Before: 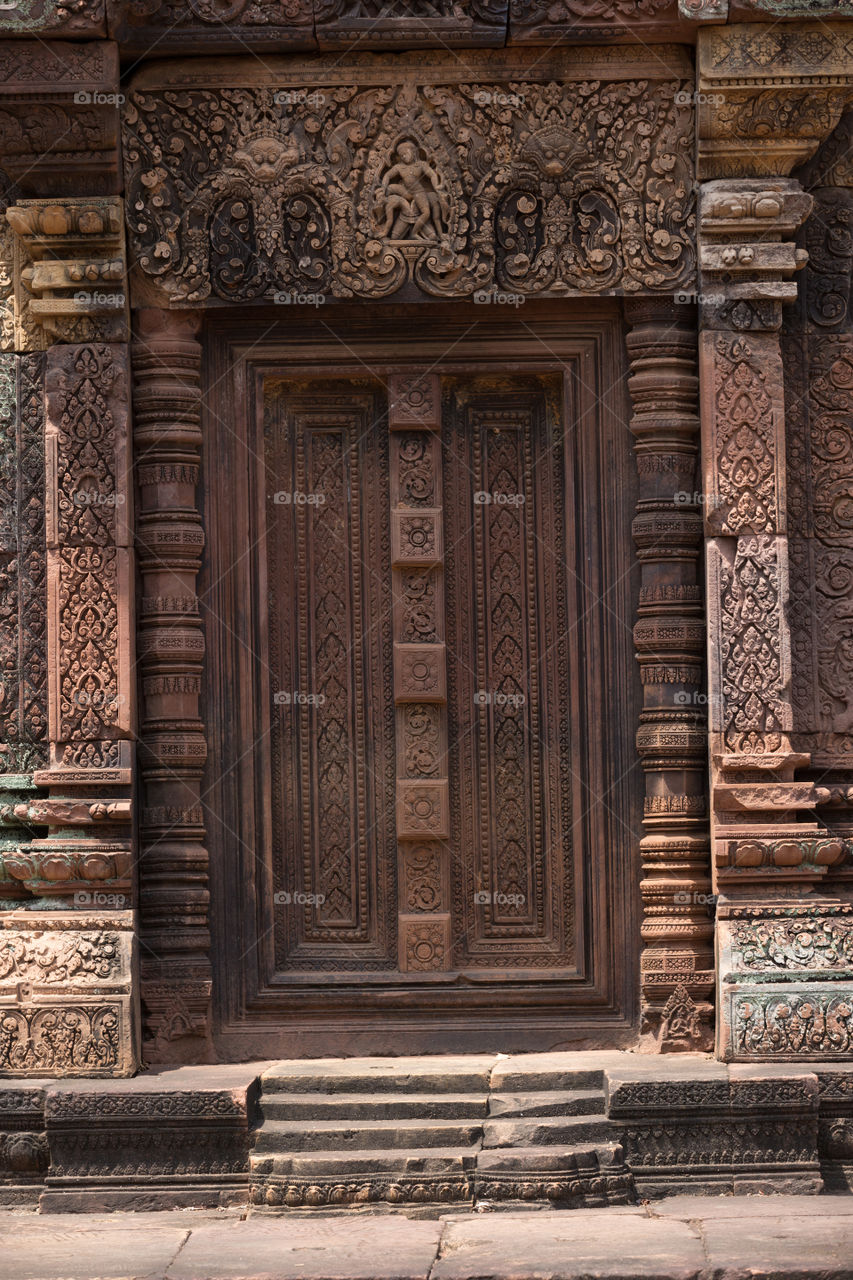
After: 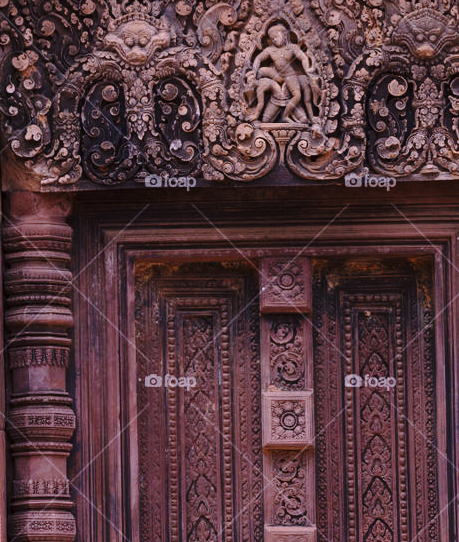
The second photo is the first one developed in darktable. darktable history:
color calibration: output R [1.063, -0.012, -0.003, 0], output B [-0.079, 0.047, 1, 0], illuminant custom, x 0.391, y 0.392, temperature 3857.09 K
base curve: curves: ch0 [(0, 0) (0.028, 0.03) (0.121, 0.232) (0.46, 0.748) (0.859, 0.968) (1, 1)], preserve colors none
crop: left 15.23%, top 9.203%, right 30.95%, bottom 48.382%
